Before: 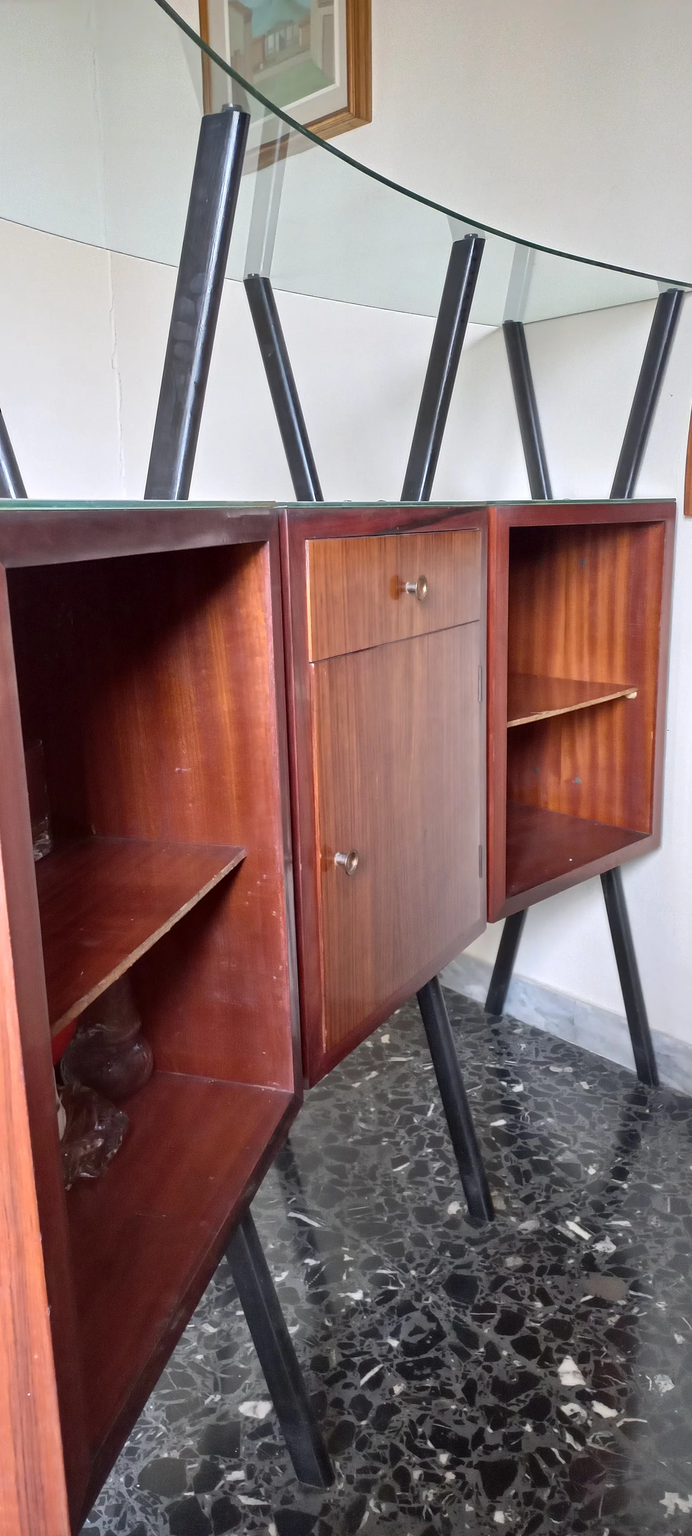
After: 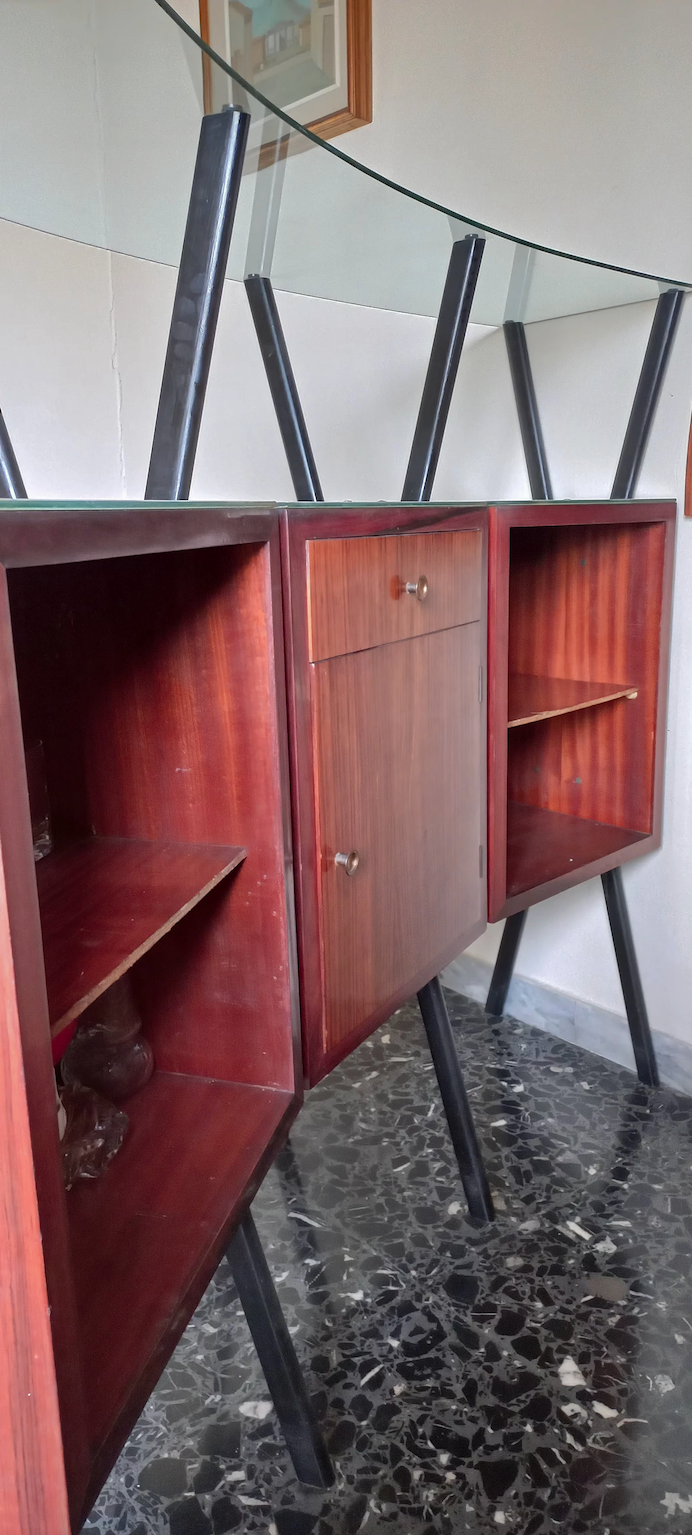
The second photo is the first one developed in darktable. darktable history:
rgb curve: curves: ch0 [(0, 0) (0.175, 0.154) (0.785, 0.663) (1, 1)]
color zones: curves: ch1 [(0.263, 0.53) (0.376, 0.287) (0.487, 0.512) (0.748, 0.547) (1, 0.513)]; ch2 [(0.262, 0.45) (0.751, 0.477)], mix 31.98%
